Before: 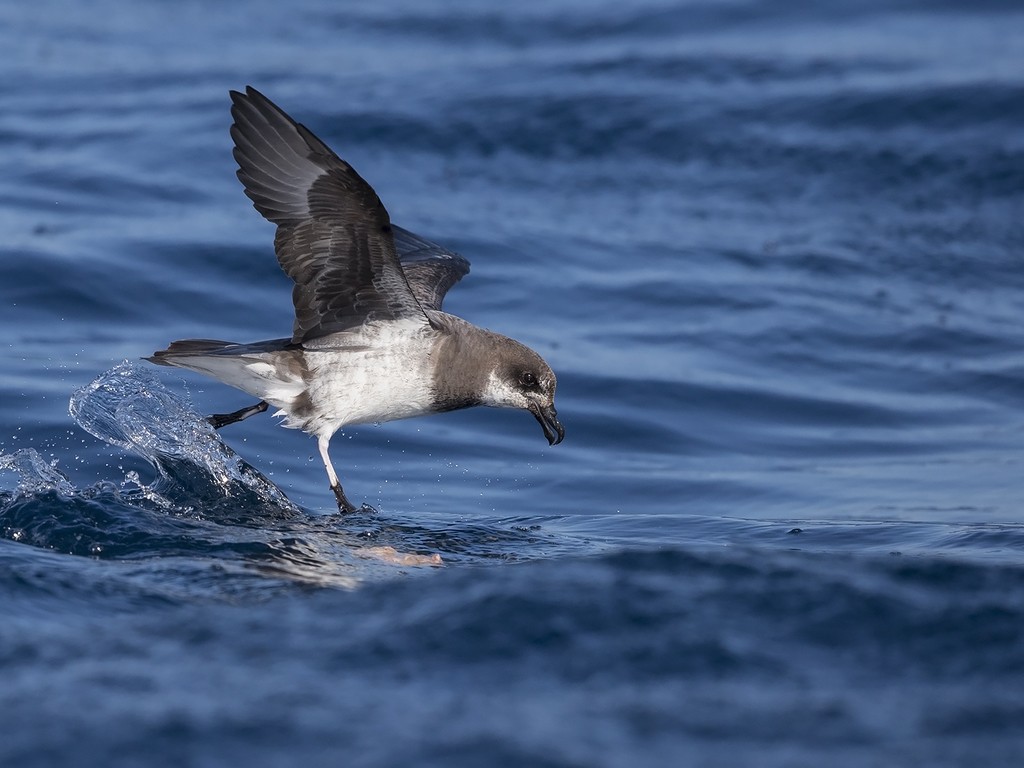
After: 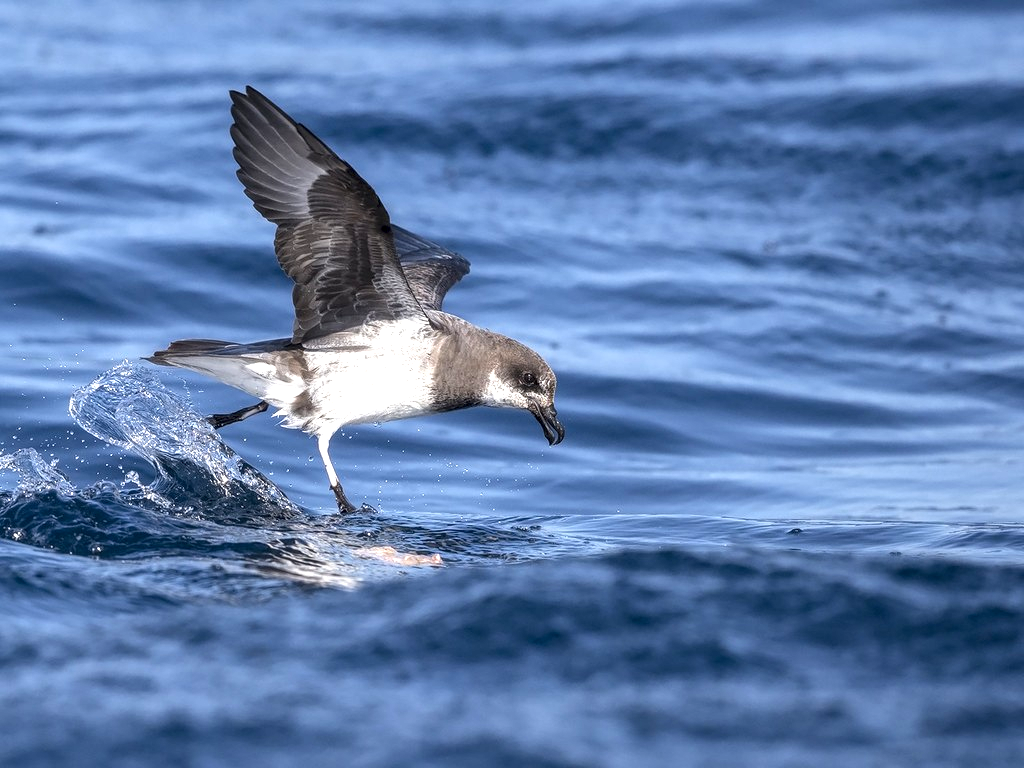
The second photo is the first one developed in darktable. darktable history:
exposure: exposure 0.935 EV, compensate highlight preservation false
local contrast: detail 130%
